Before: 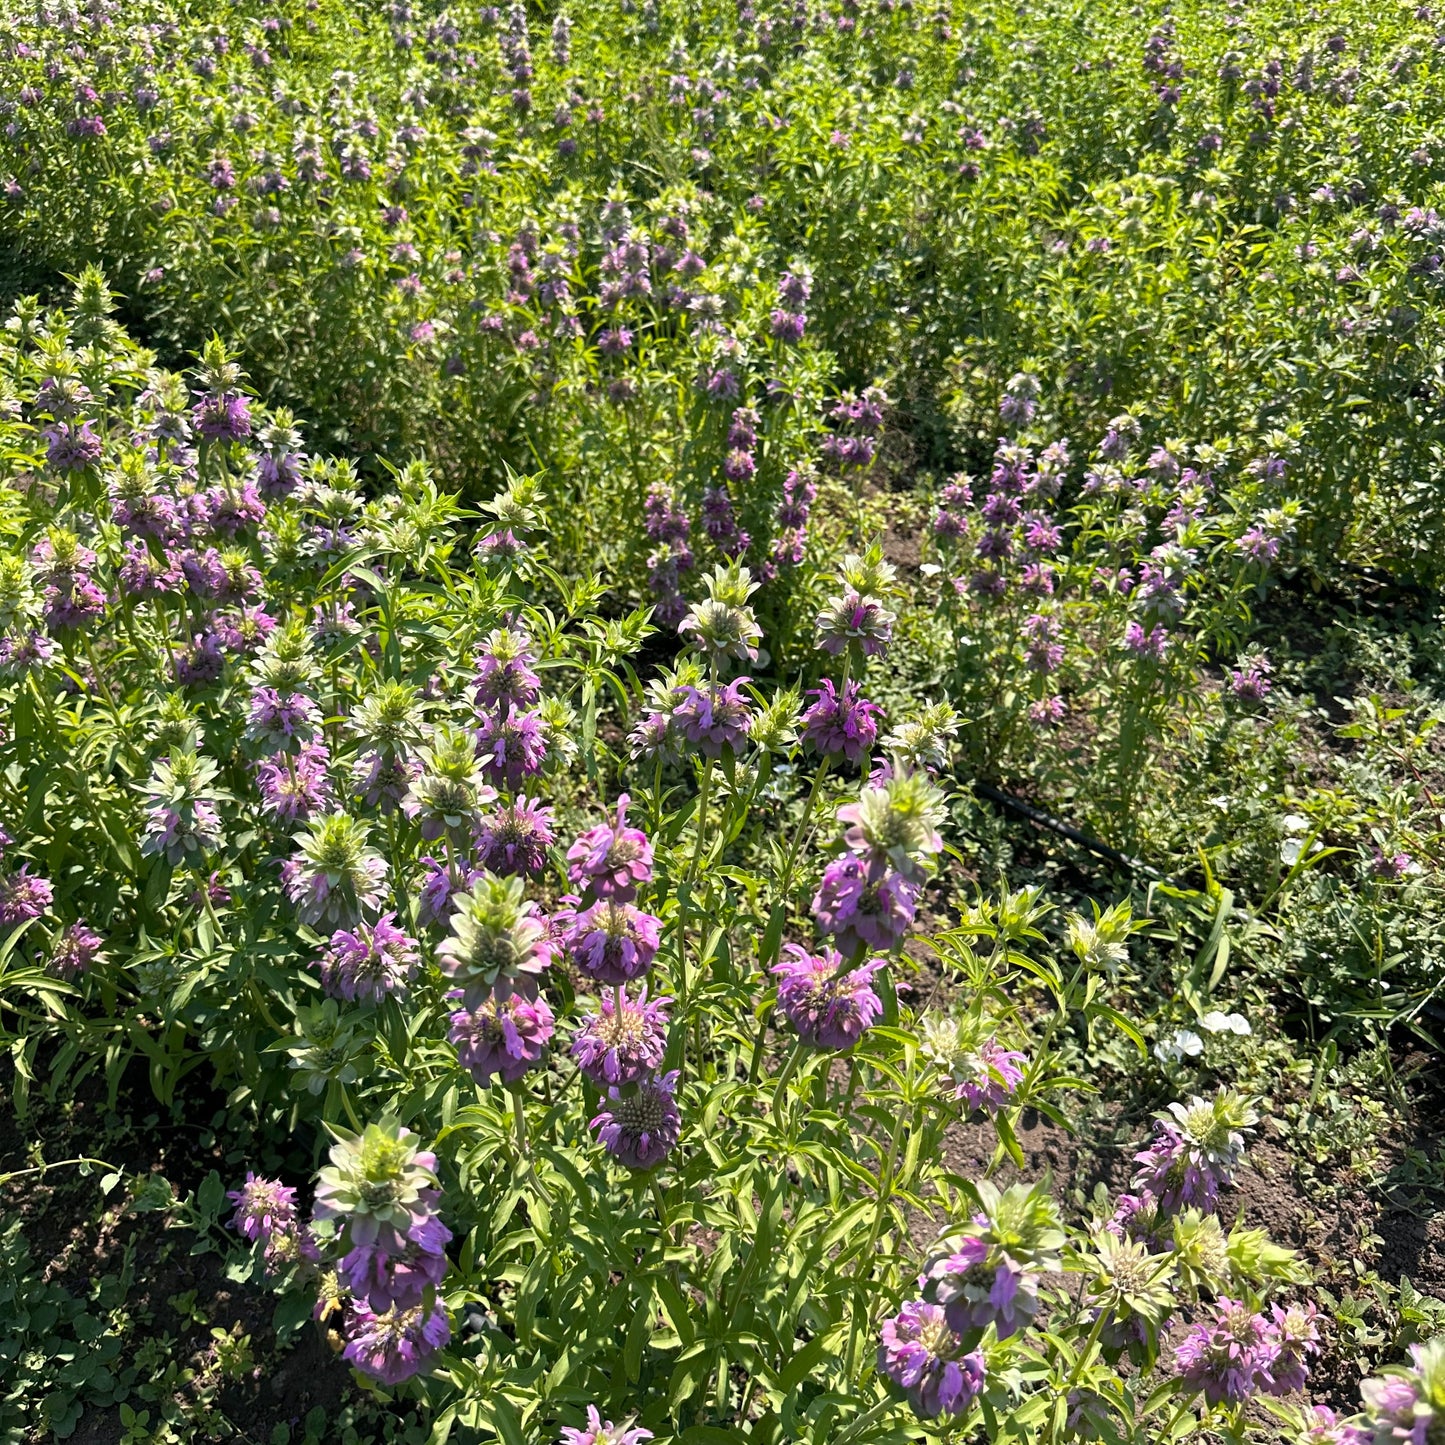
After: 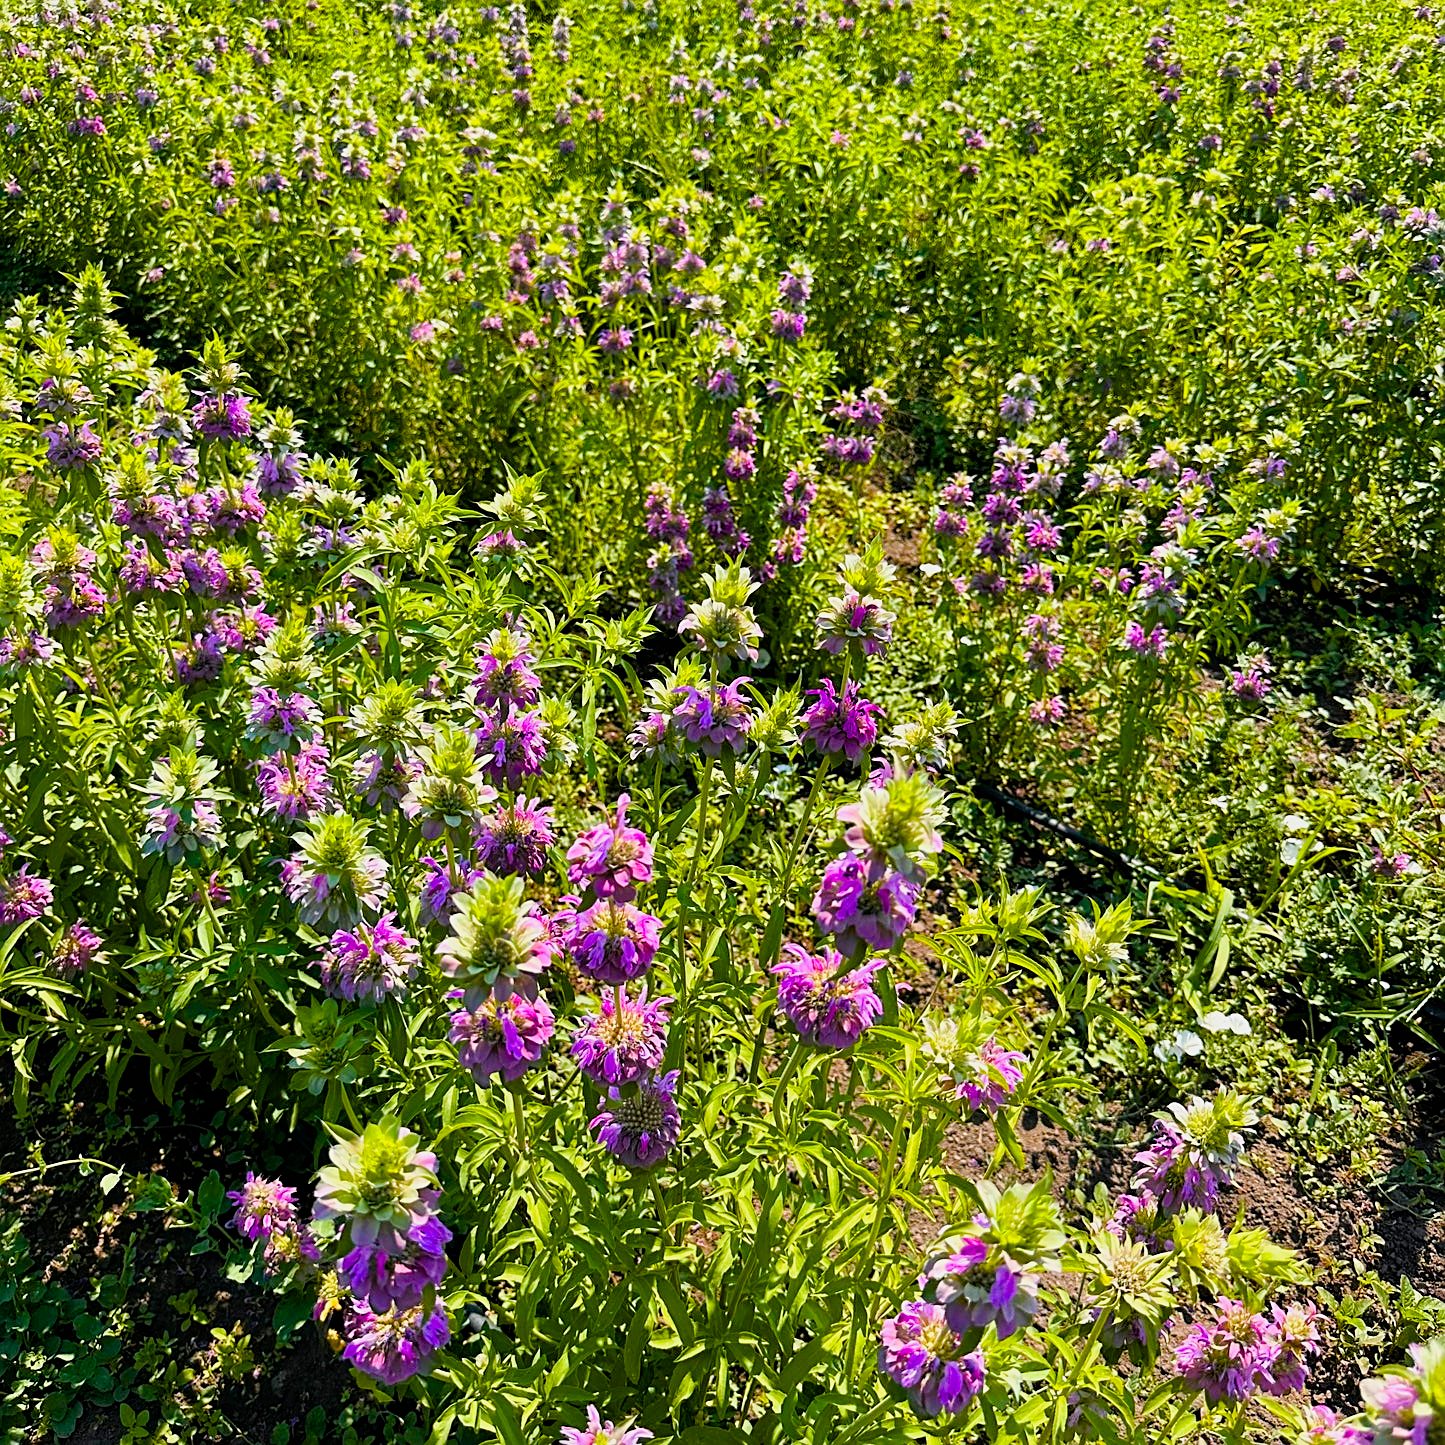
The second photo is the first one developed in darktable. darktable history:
color balance rgb: linear chroma grading › shadows 10%, linear chroma grading › highlights 10%, linear chroma grading › global chroma 15%, linear chroma grading › mid-tones 15%, perceptual saturation grading › global saturation 40%, perceptual saturation grading › highlights -25%, perceptual saturation grading › mid-tones 35%, perceptual saturation grading › shadows 35%, perceptual brilliance grading › global brilliance 11.29%, global vibrance 11.29%
sharpen: on, module defaults
filmic rgb: white relative exposure 3.85 EV, hardness 4.3
